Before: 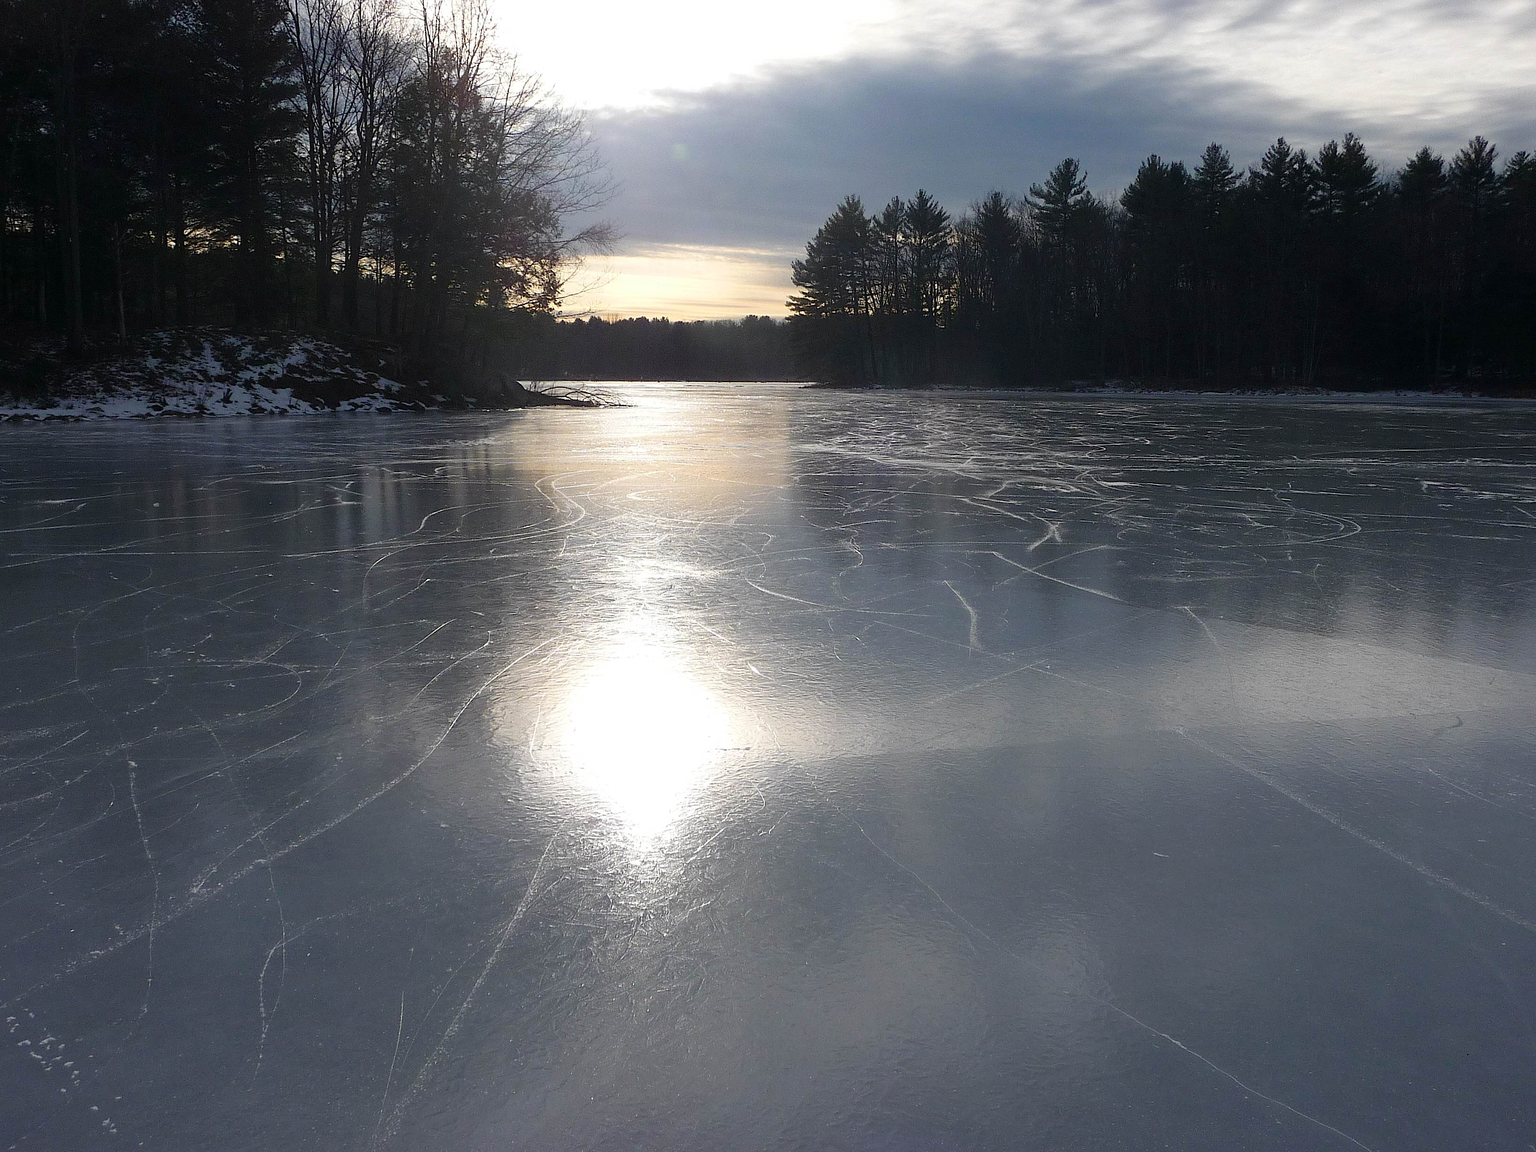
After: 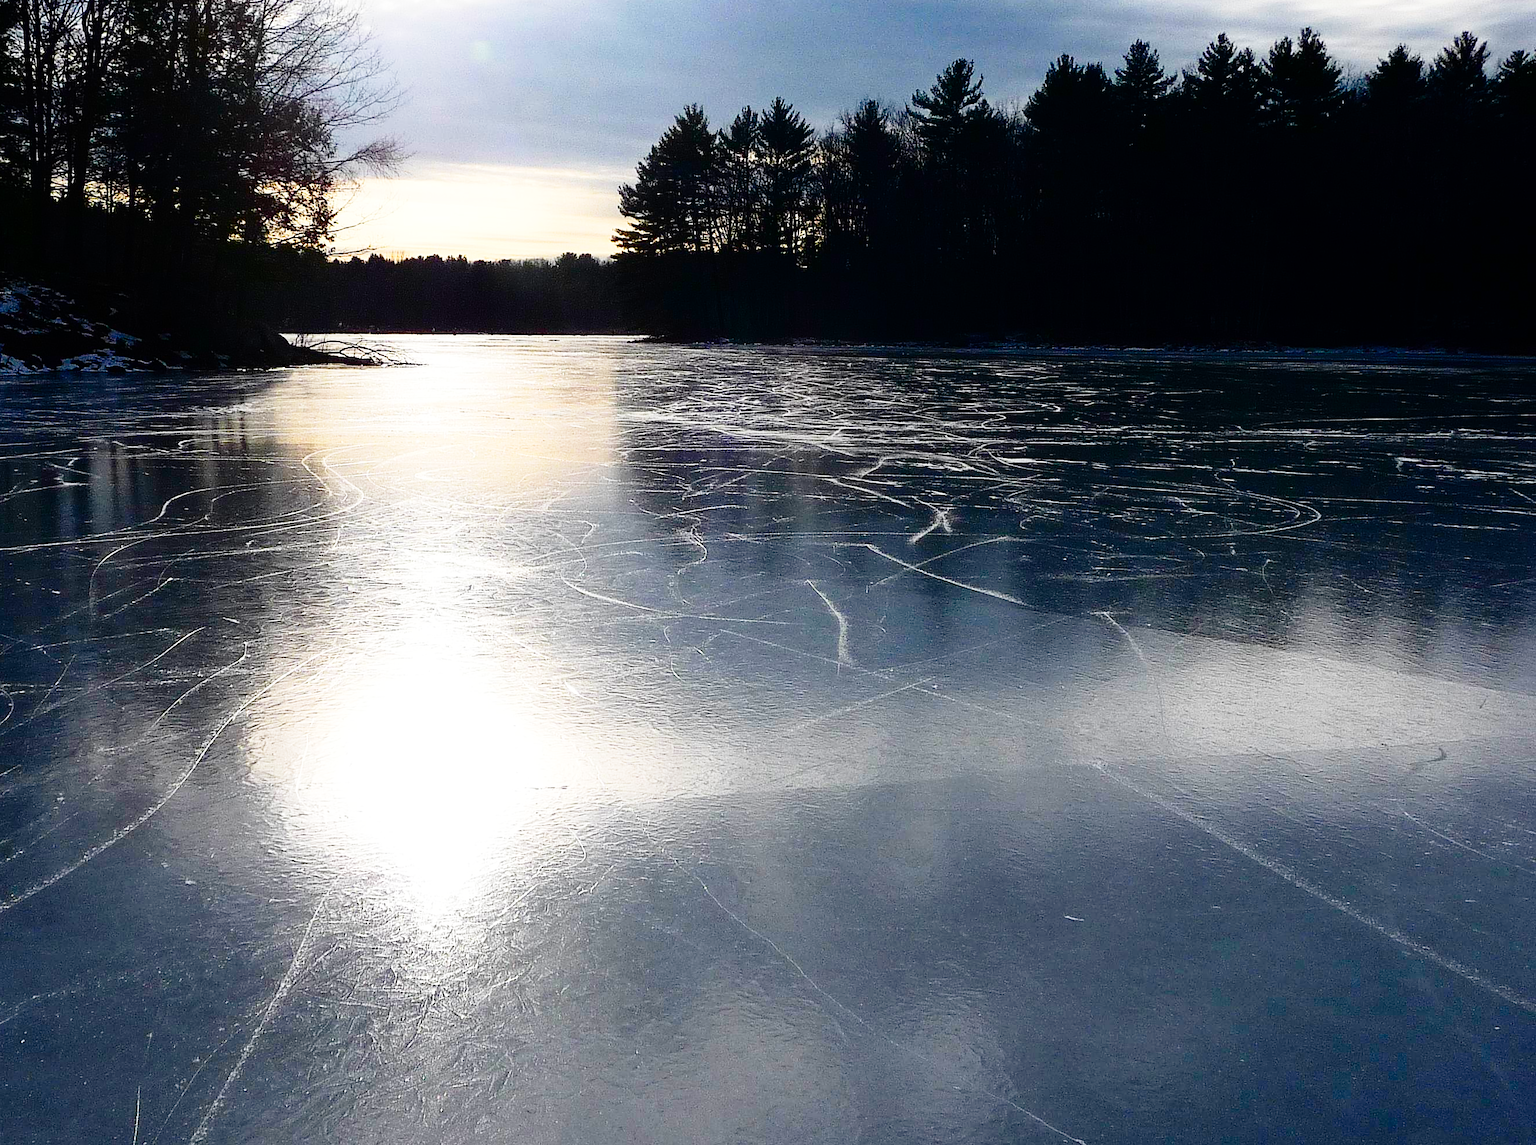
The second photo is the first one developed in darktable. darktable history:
base curve: curves: ch0 [(0, 0) (0.04, 0.03) (0.133, 0.232) (0.448, 0.748) (0.843, 0.968) (1, 1)], preserve colors none
crop: left 18.91%, top 9.634%, right 0%, bottom 9.755%
contrast brightness saturation: contrast 0.218, brightness -0.184, saturation 0.24
